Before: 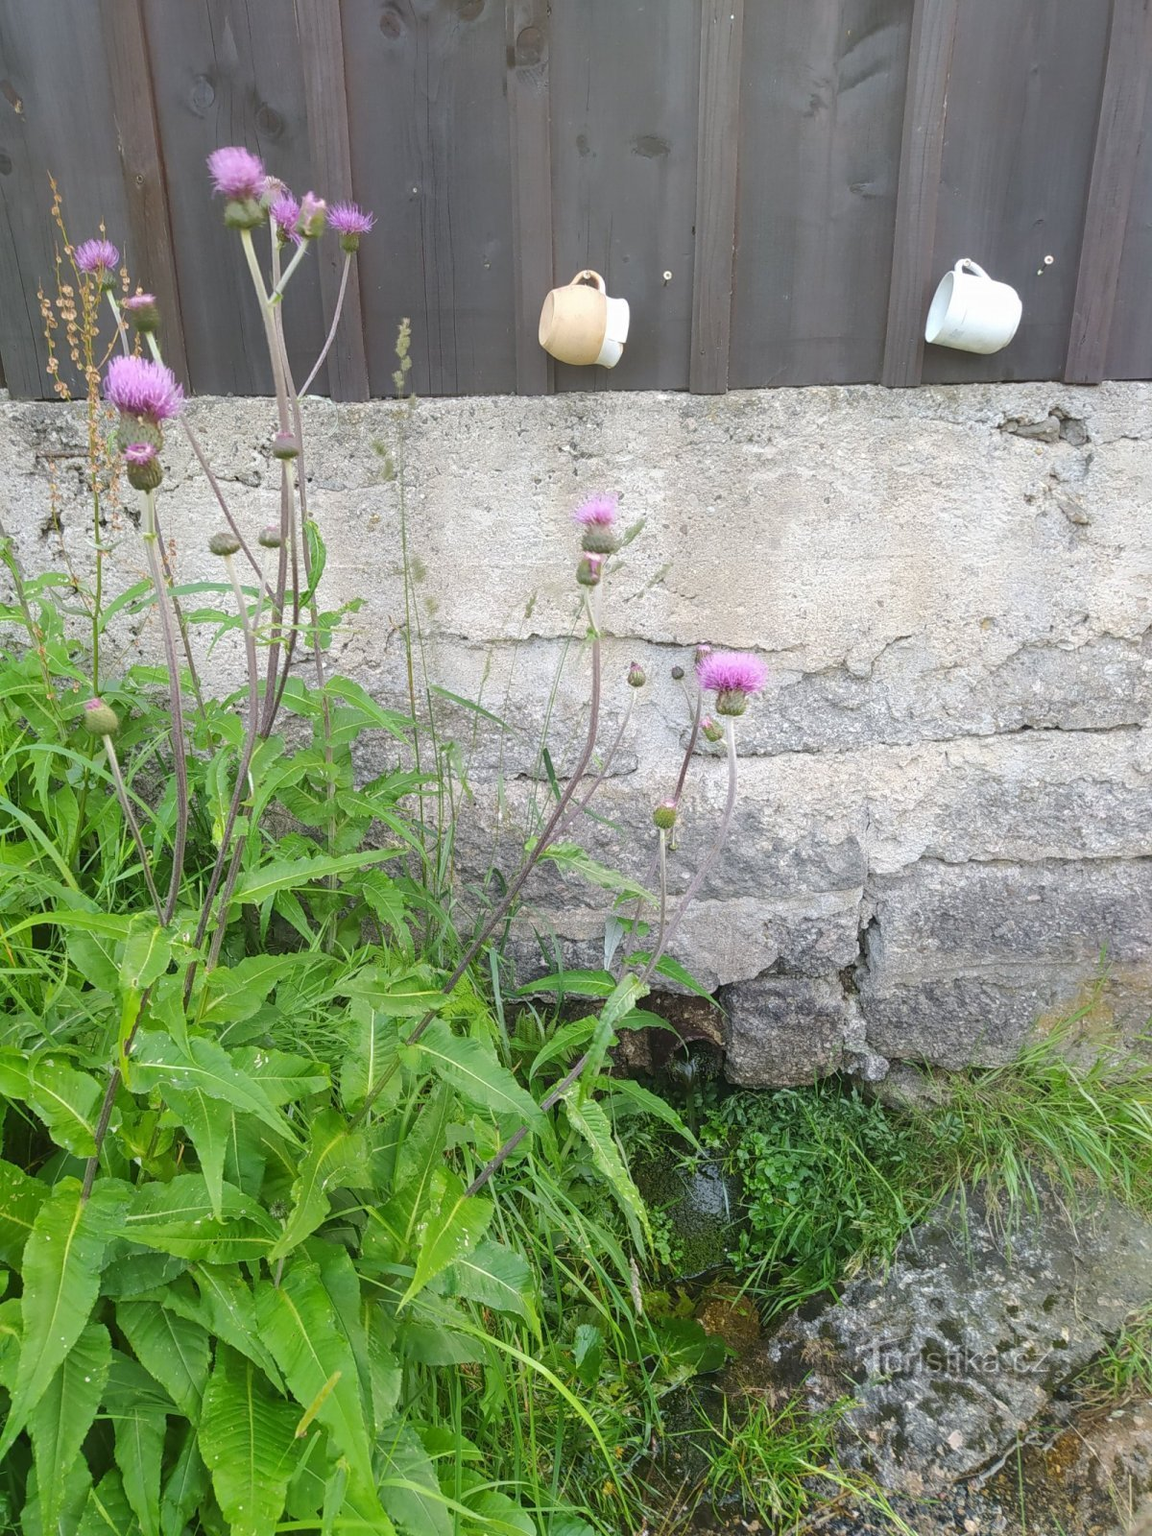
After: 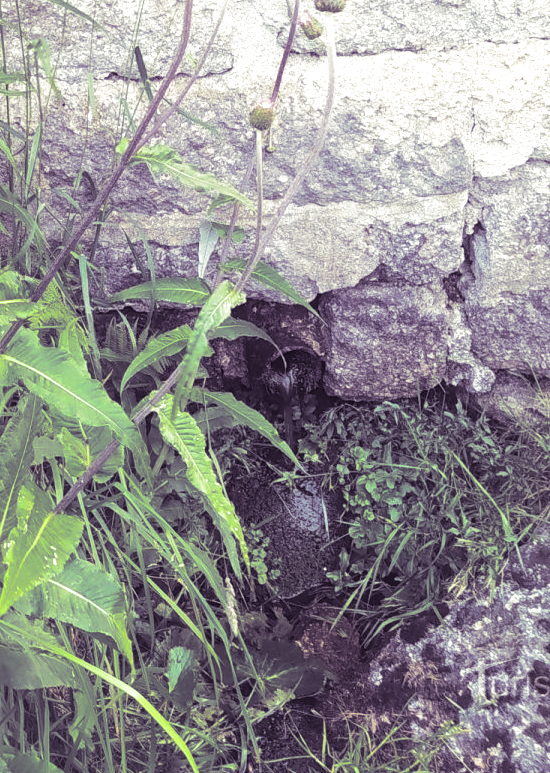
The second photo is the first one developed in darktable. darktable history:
crop: left 35.976%, top 45.819%, right 18.162%, bottom 5.807%
split-toning: shadows › hue 266.4°, shadows › saturation 0.4, highlights › hue 61.2°, highlights › saturation 0.3, compress 0%
exposure: exposure 0.6 EV, compensate highlight preservation false
